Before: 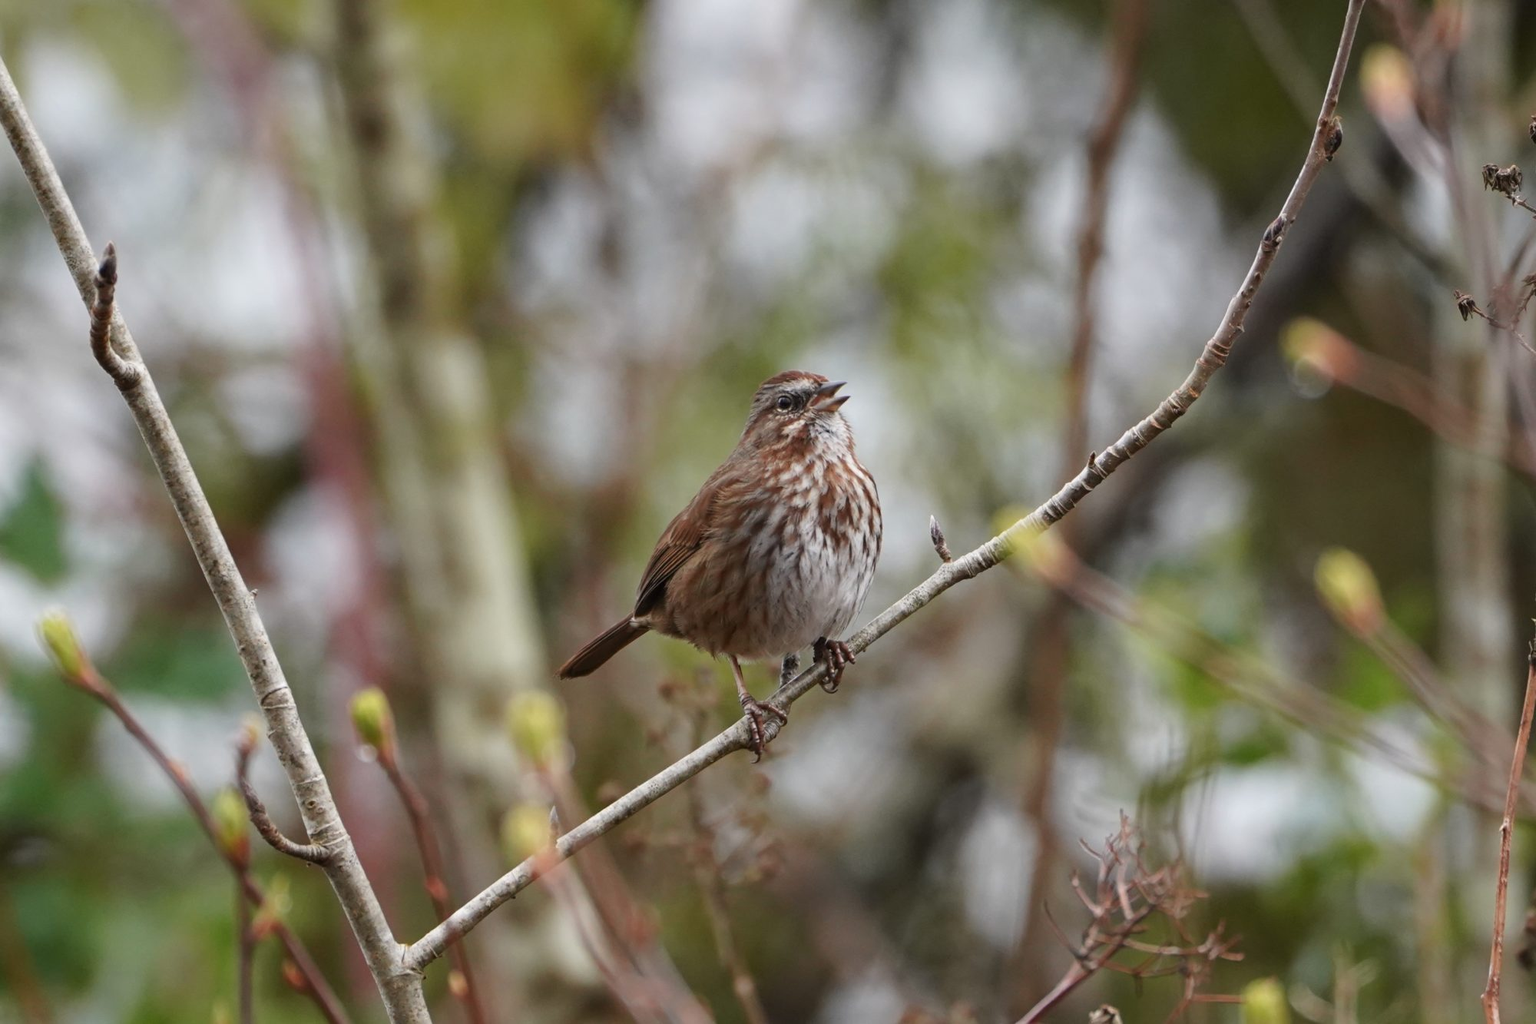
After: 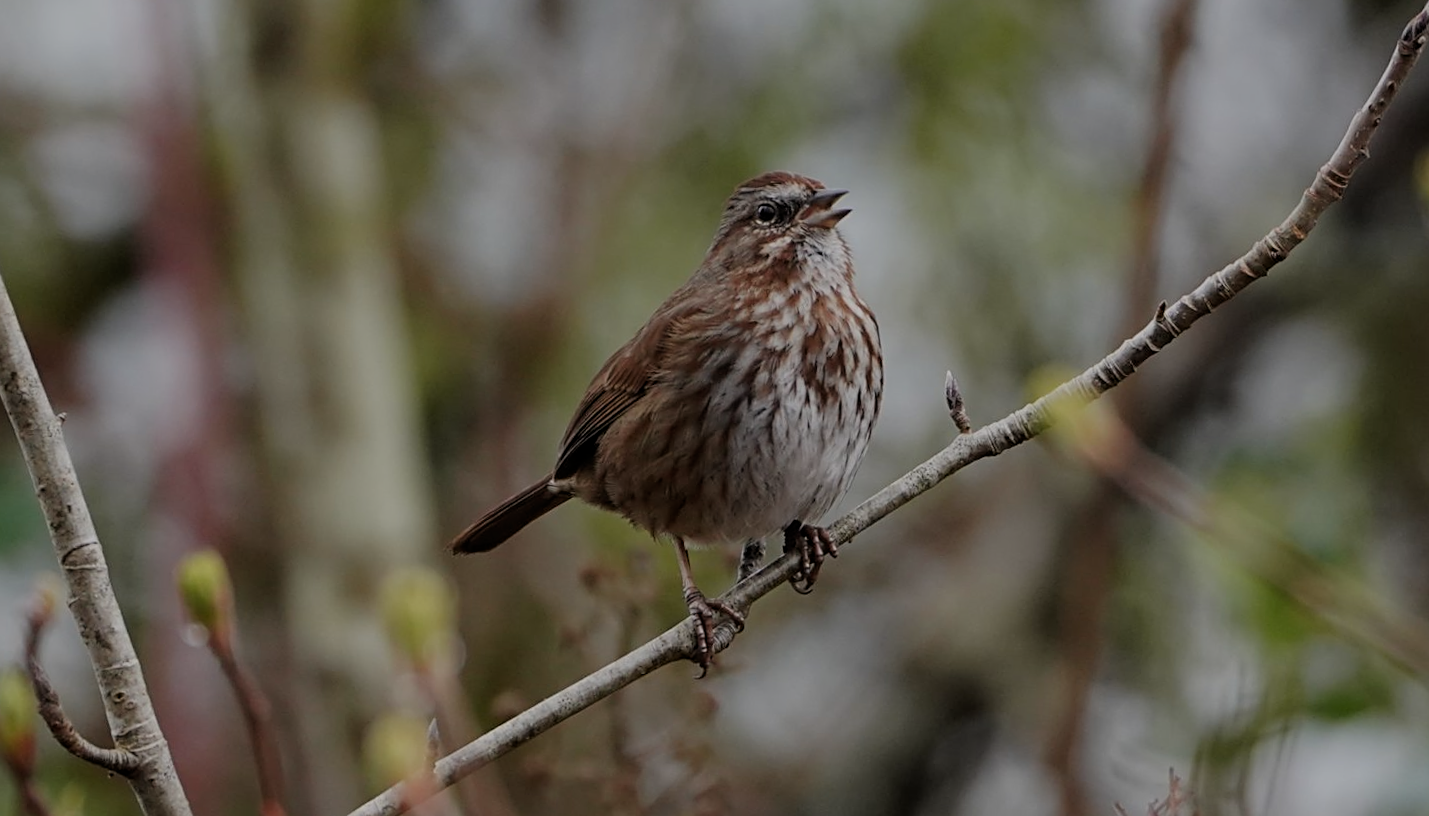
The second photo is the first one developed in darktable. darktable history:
crop and rotate: angle -3.52°, left 9.899%, top 21.111%, right 12.184%, bottom 12.129%
exposure: black level correction 0, exposure -0.833 EV, compensate highlight preservation false
filmic rgb: middle gray luminance 18.26%, black relative exposure -11.25 EV, white relative exposure 3.75 EV, target black luminance 0%, hardness 5.86, latitude 58.29%, contrast 0.964, shadows ↔ highlights balance 49.27%
sharpen: on, module defaults
